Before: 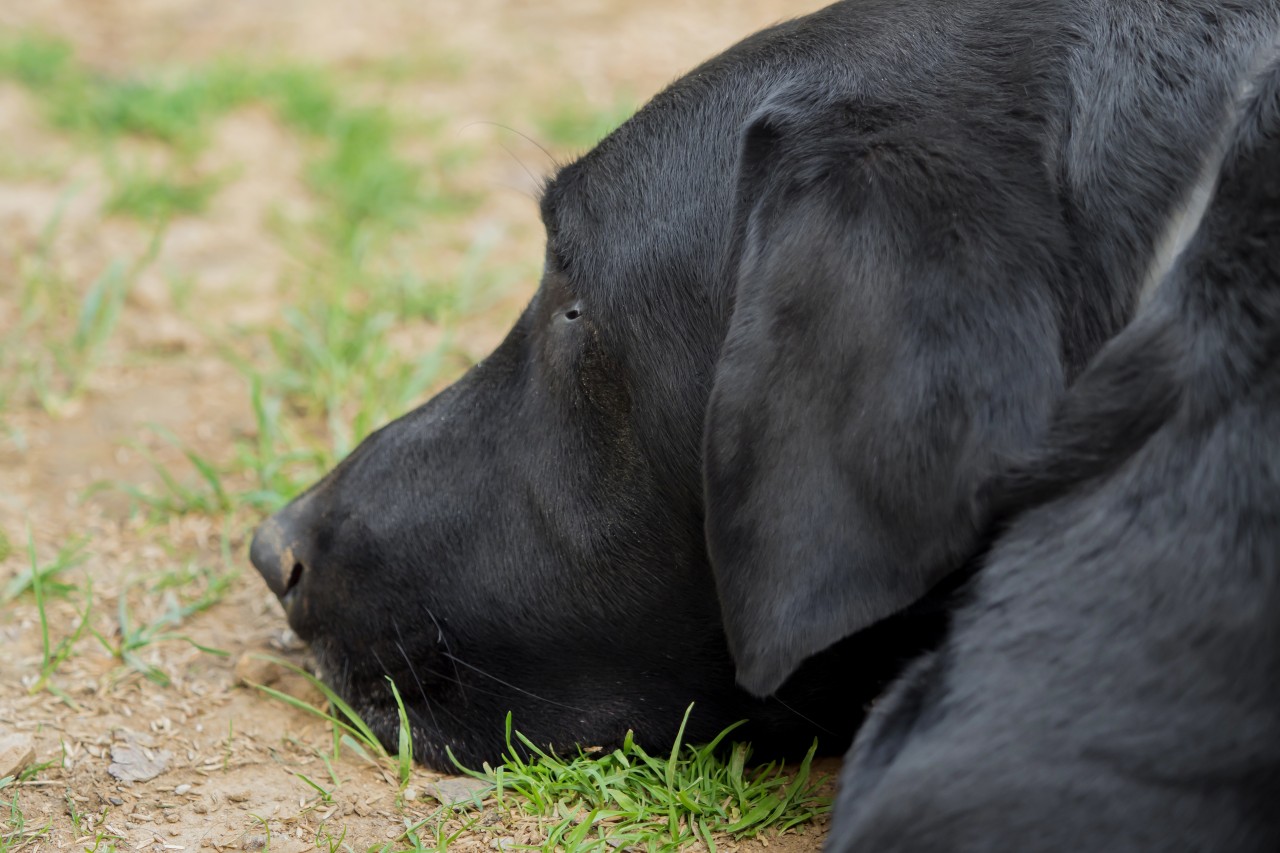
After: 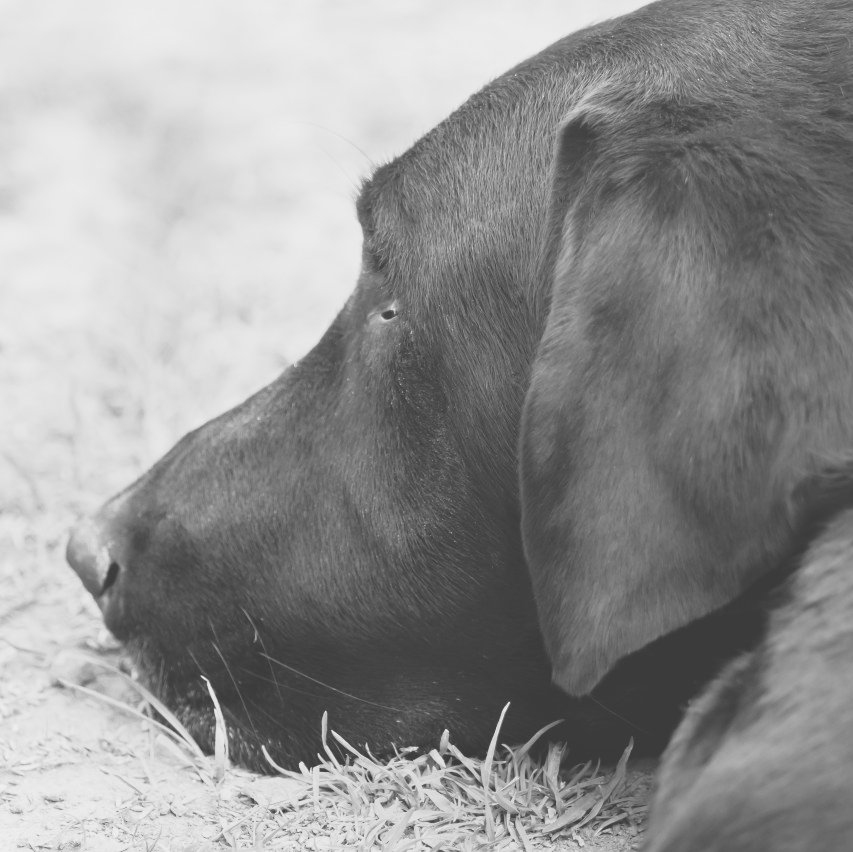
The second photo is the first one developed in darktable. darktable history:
tone equalizer: -8 EV -0.55 EV
crop and rotate: left 14.436%, right 18.898%
base curve: curves: ch0 [(0, 0) (0.012, 0.01) (0.073, 0.168) (0.31, 0.711) (0.645, 0.957) (1, 1)], preserve colors none
exposure: black level correction -0.03, compensate highlight preservation false
white balance: red 1.045, blue 0.932
monochrome: a 14.95, b -89.96
